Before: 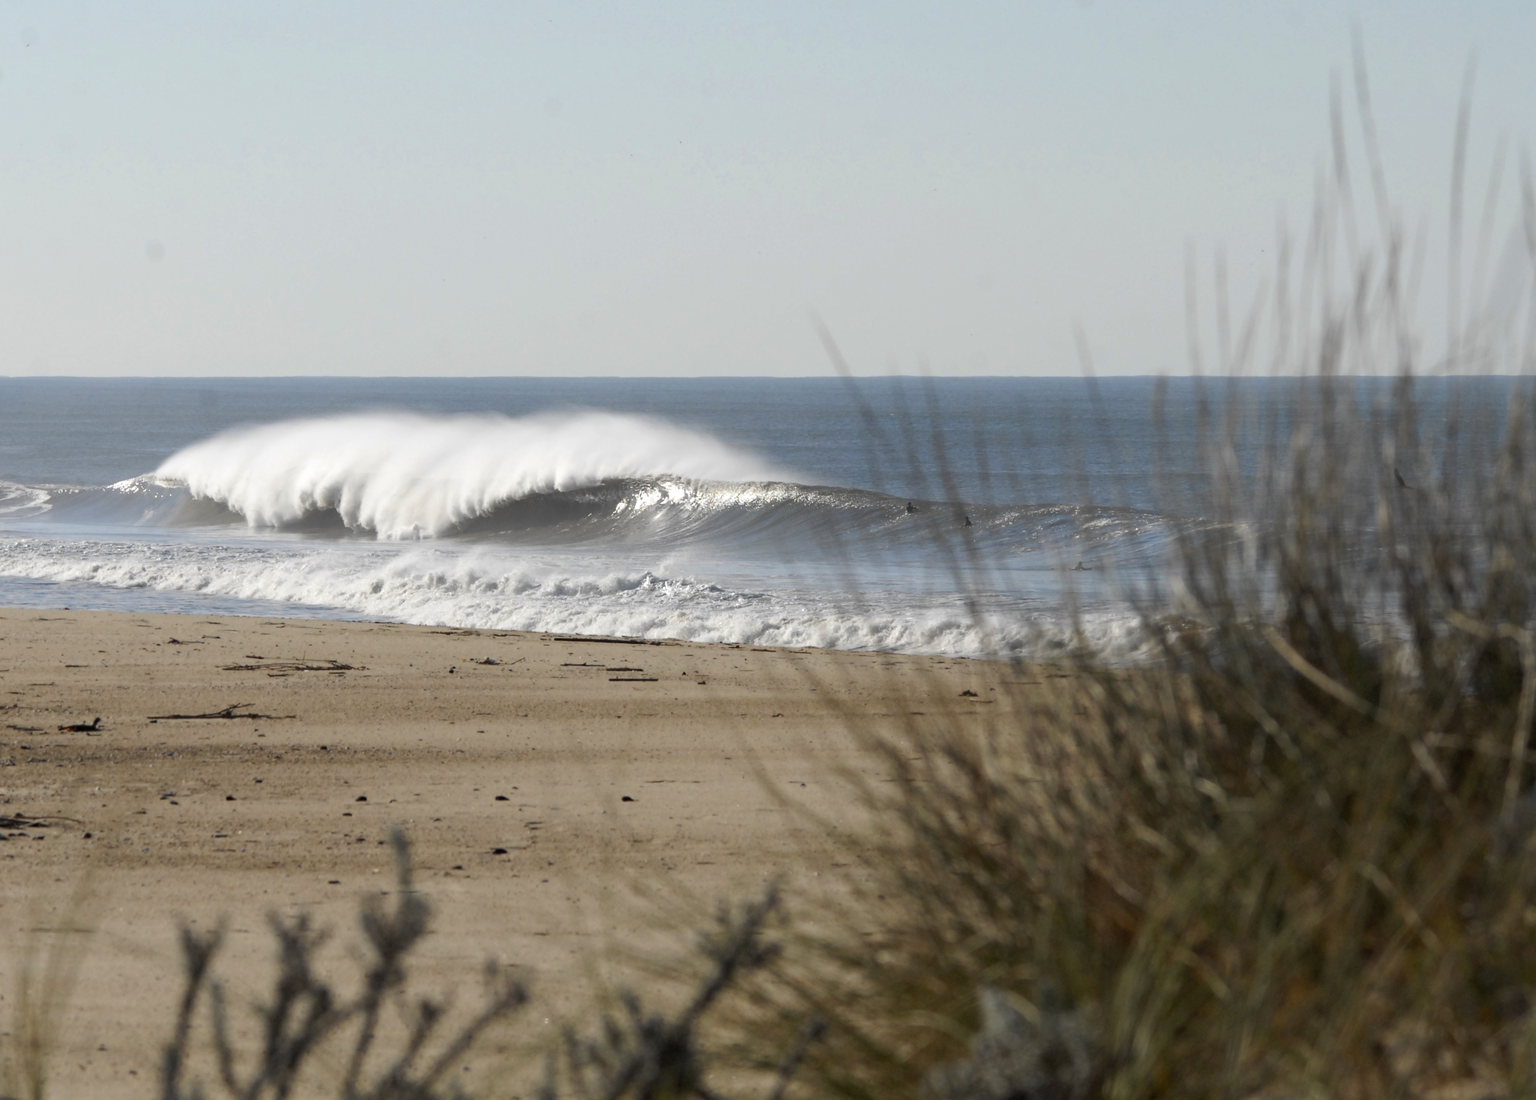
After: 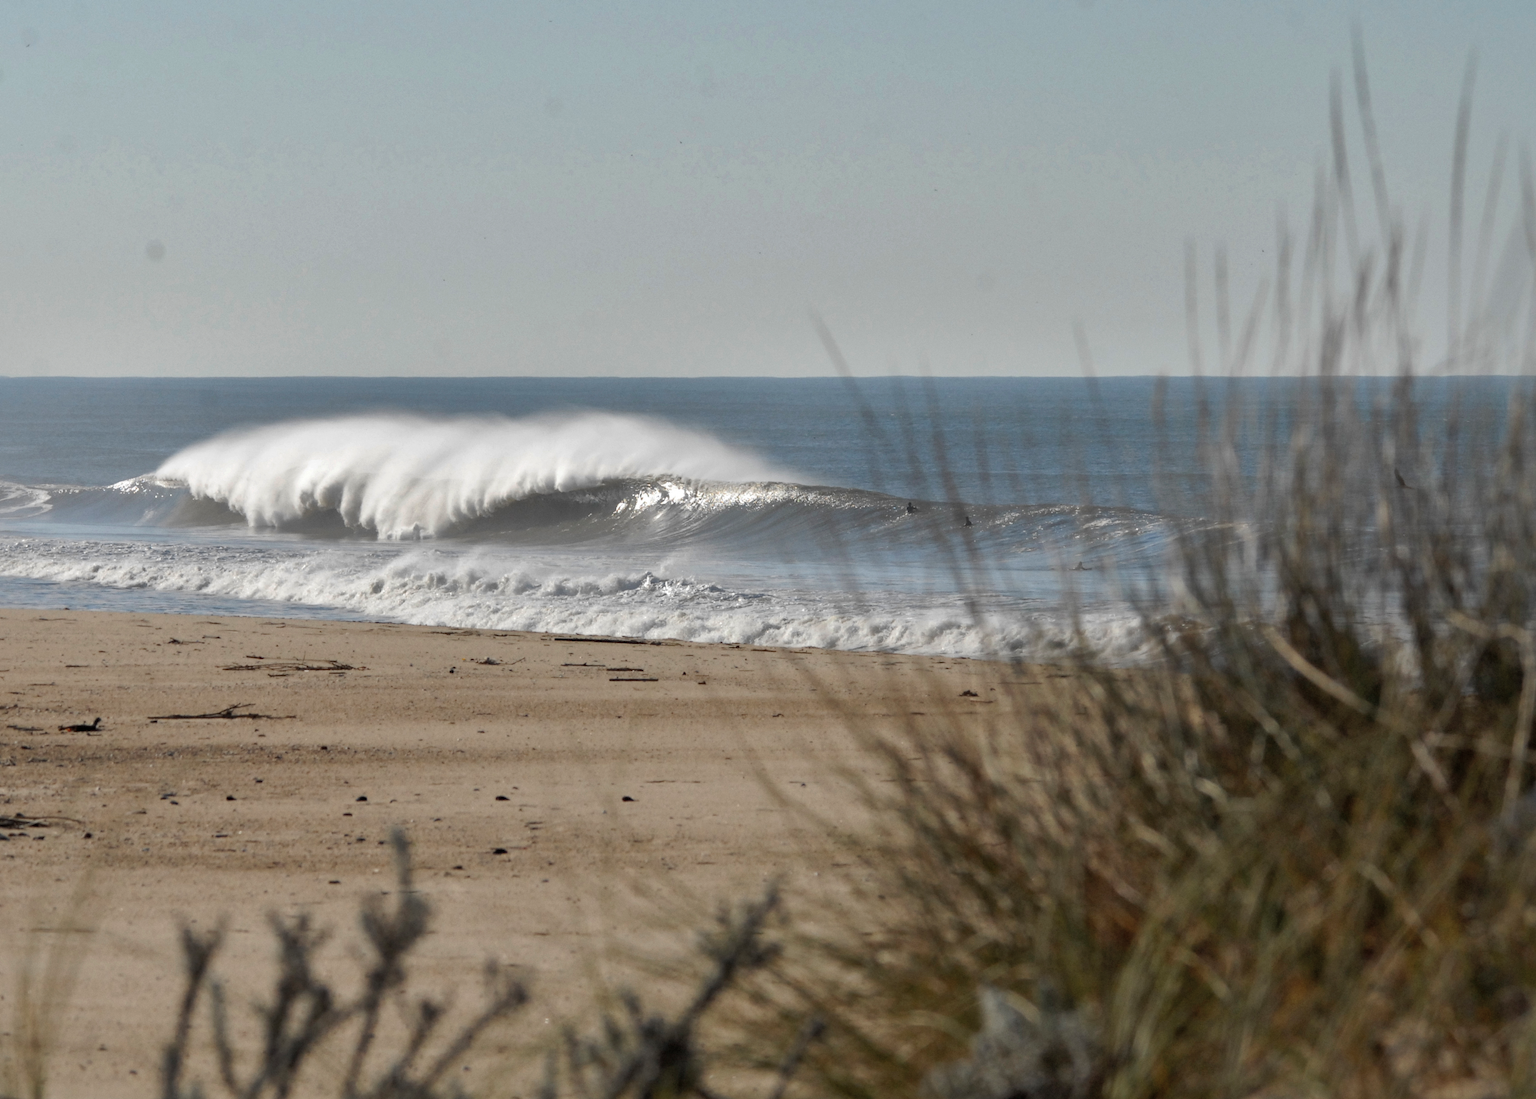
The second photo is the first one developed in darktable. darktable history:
grain: coarseness 0.09 ISO, strength 10%
color contrast: green-magenta contrast 0.84, blue-yellow contrast 0.86
shadows and highlights: shadows 40, highlights -60
